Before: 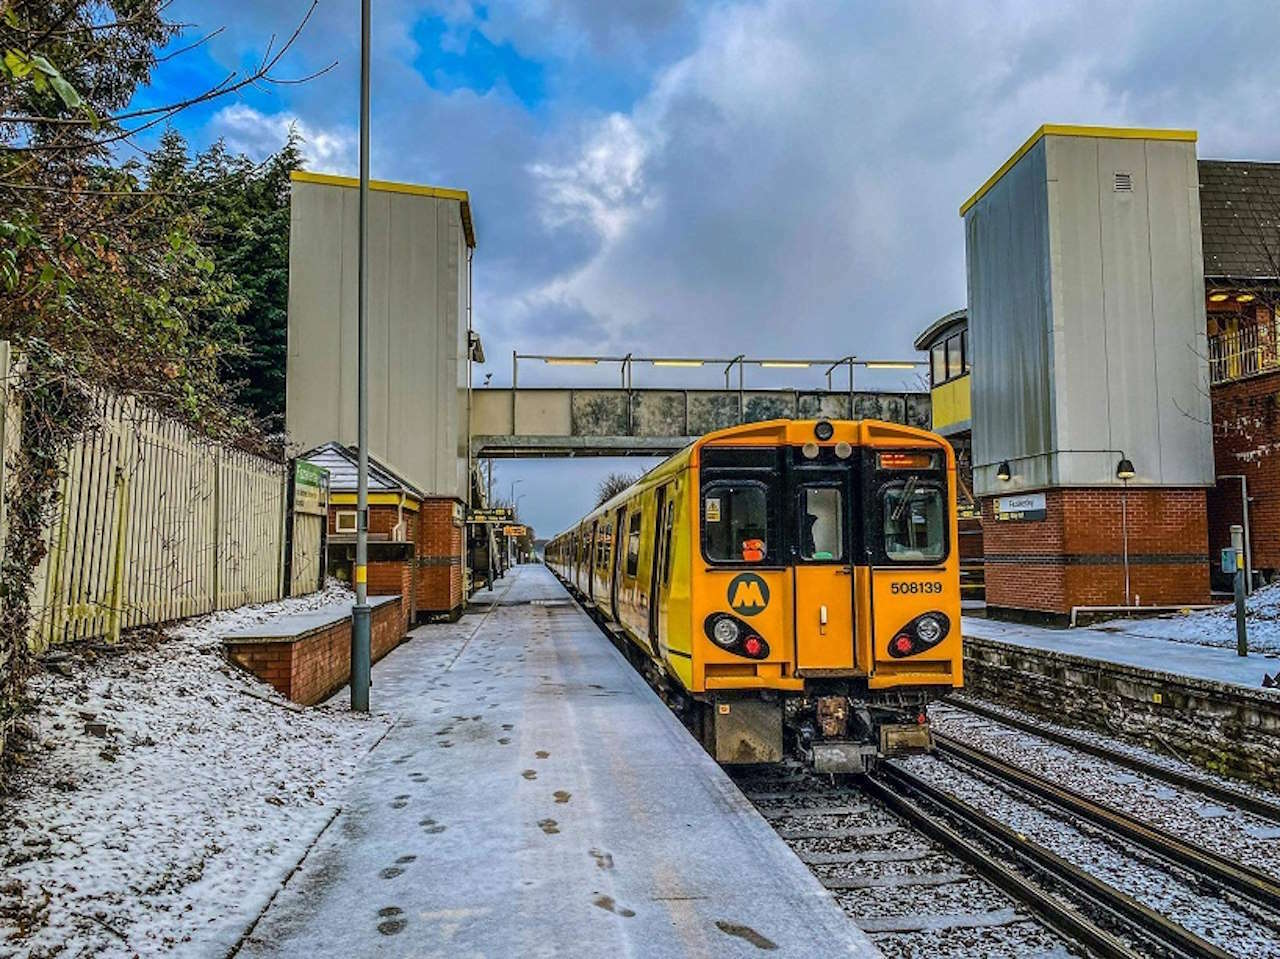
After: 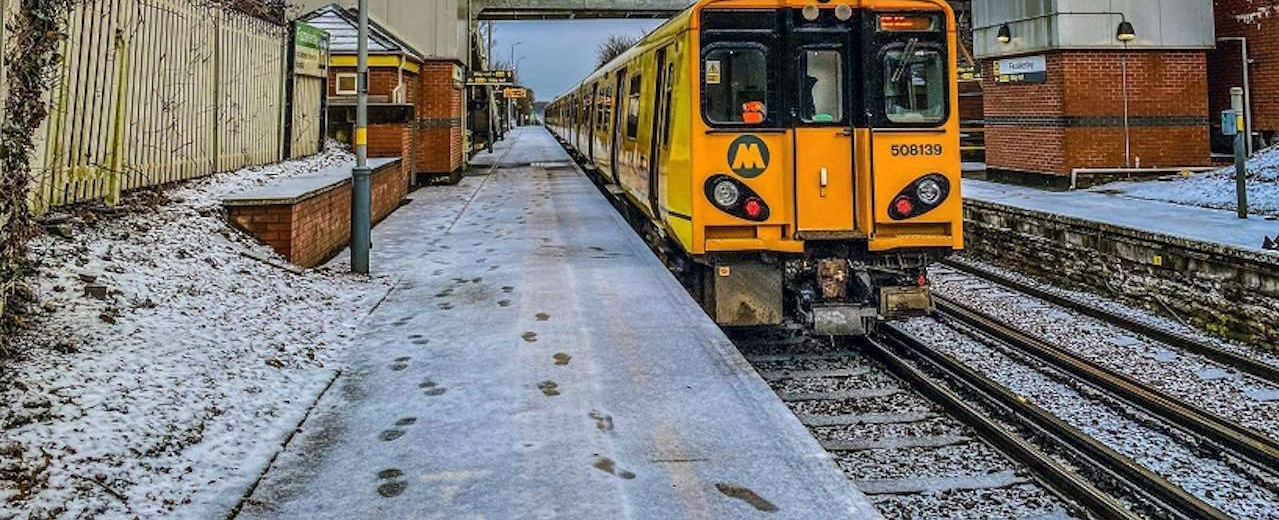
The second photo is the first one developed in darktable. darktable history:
shadows and highlights: low approximation 0.01, soften with gaussian
crop and rotate: top 45.722%, right 0.053%
